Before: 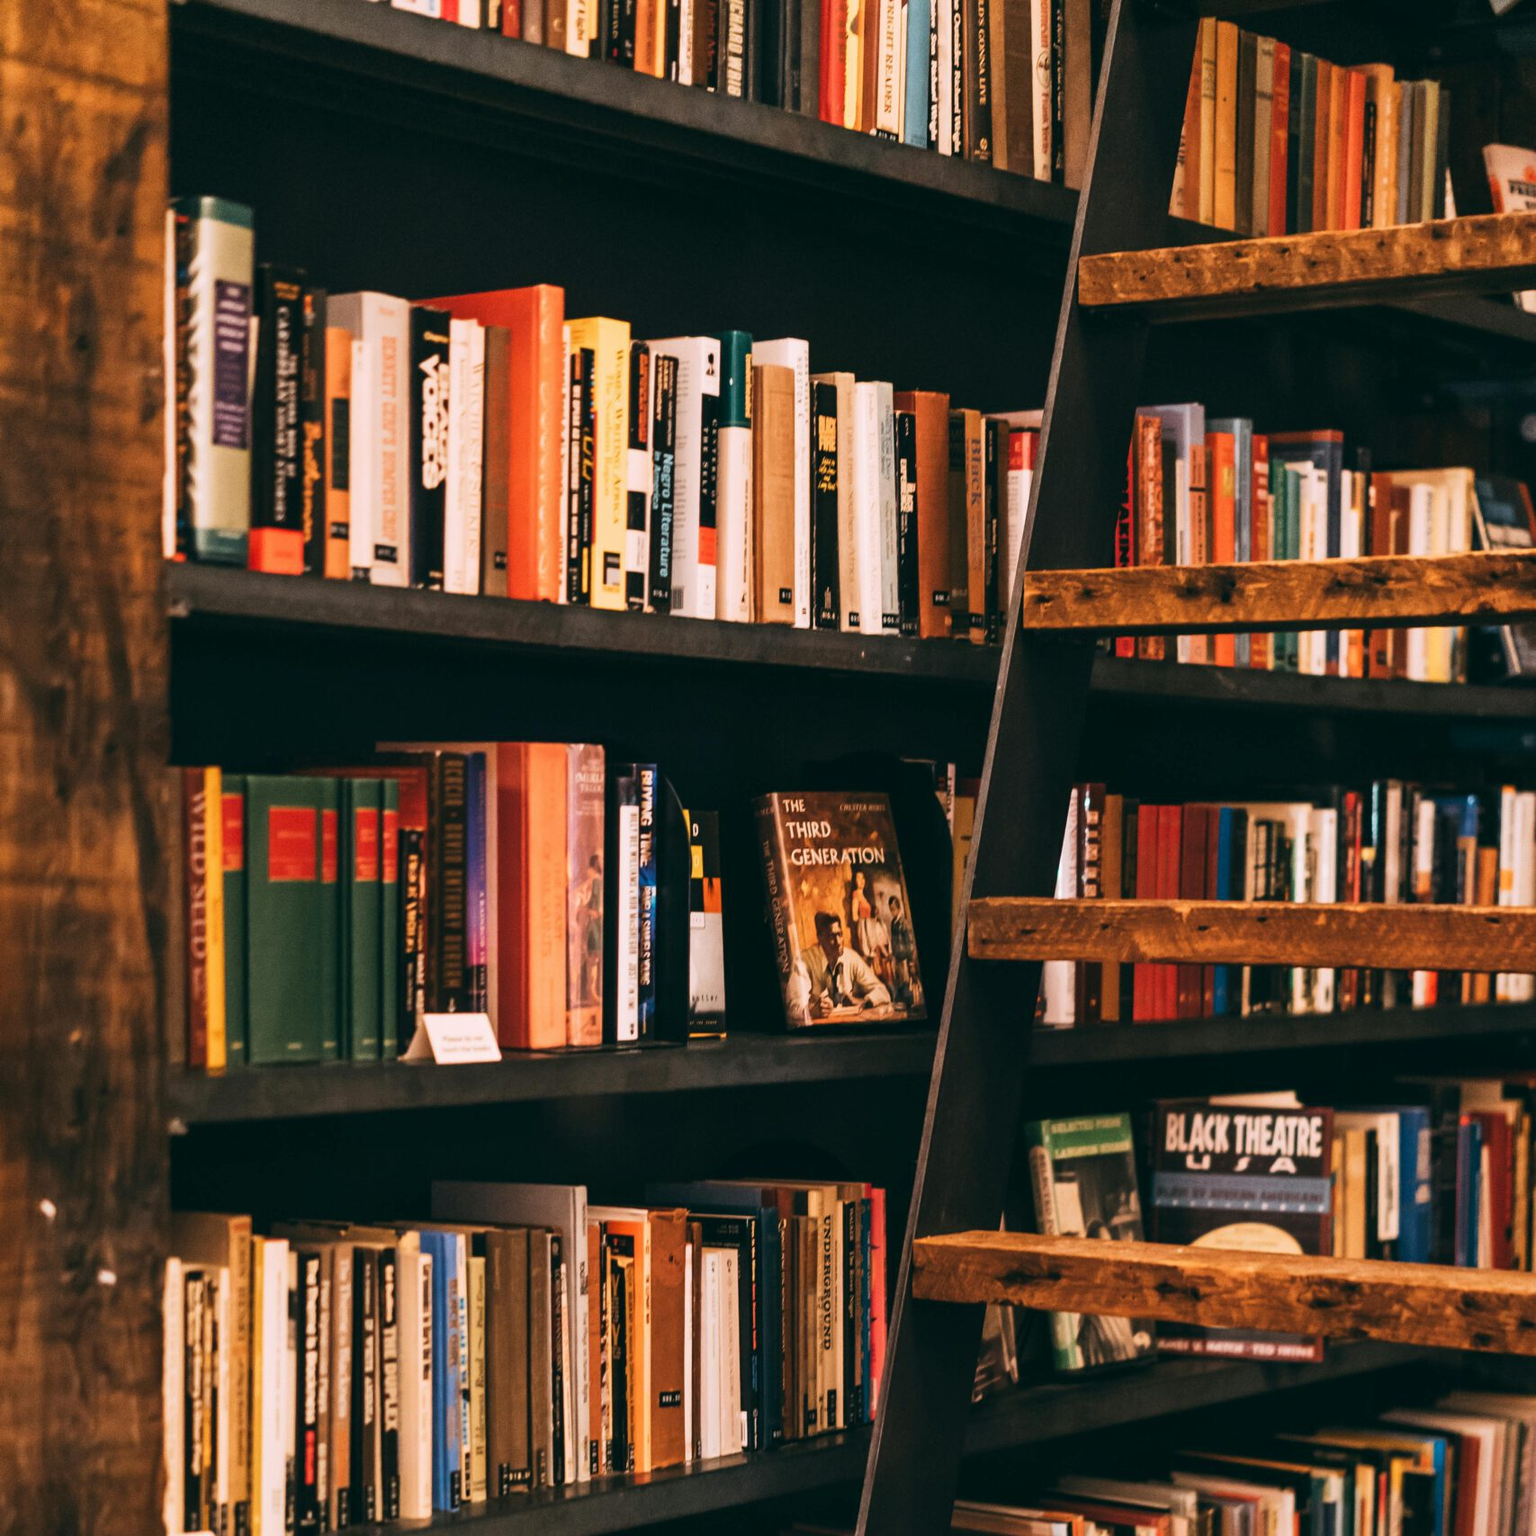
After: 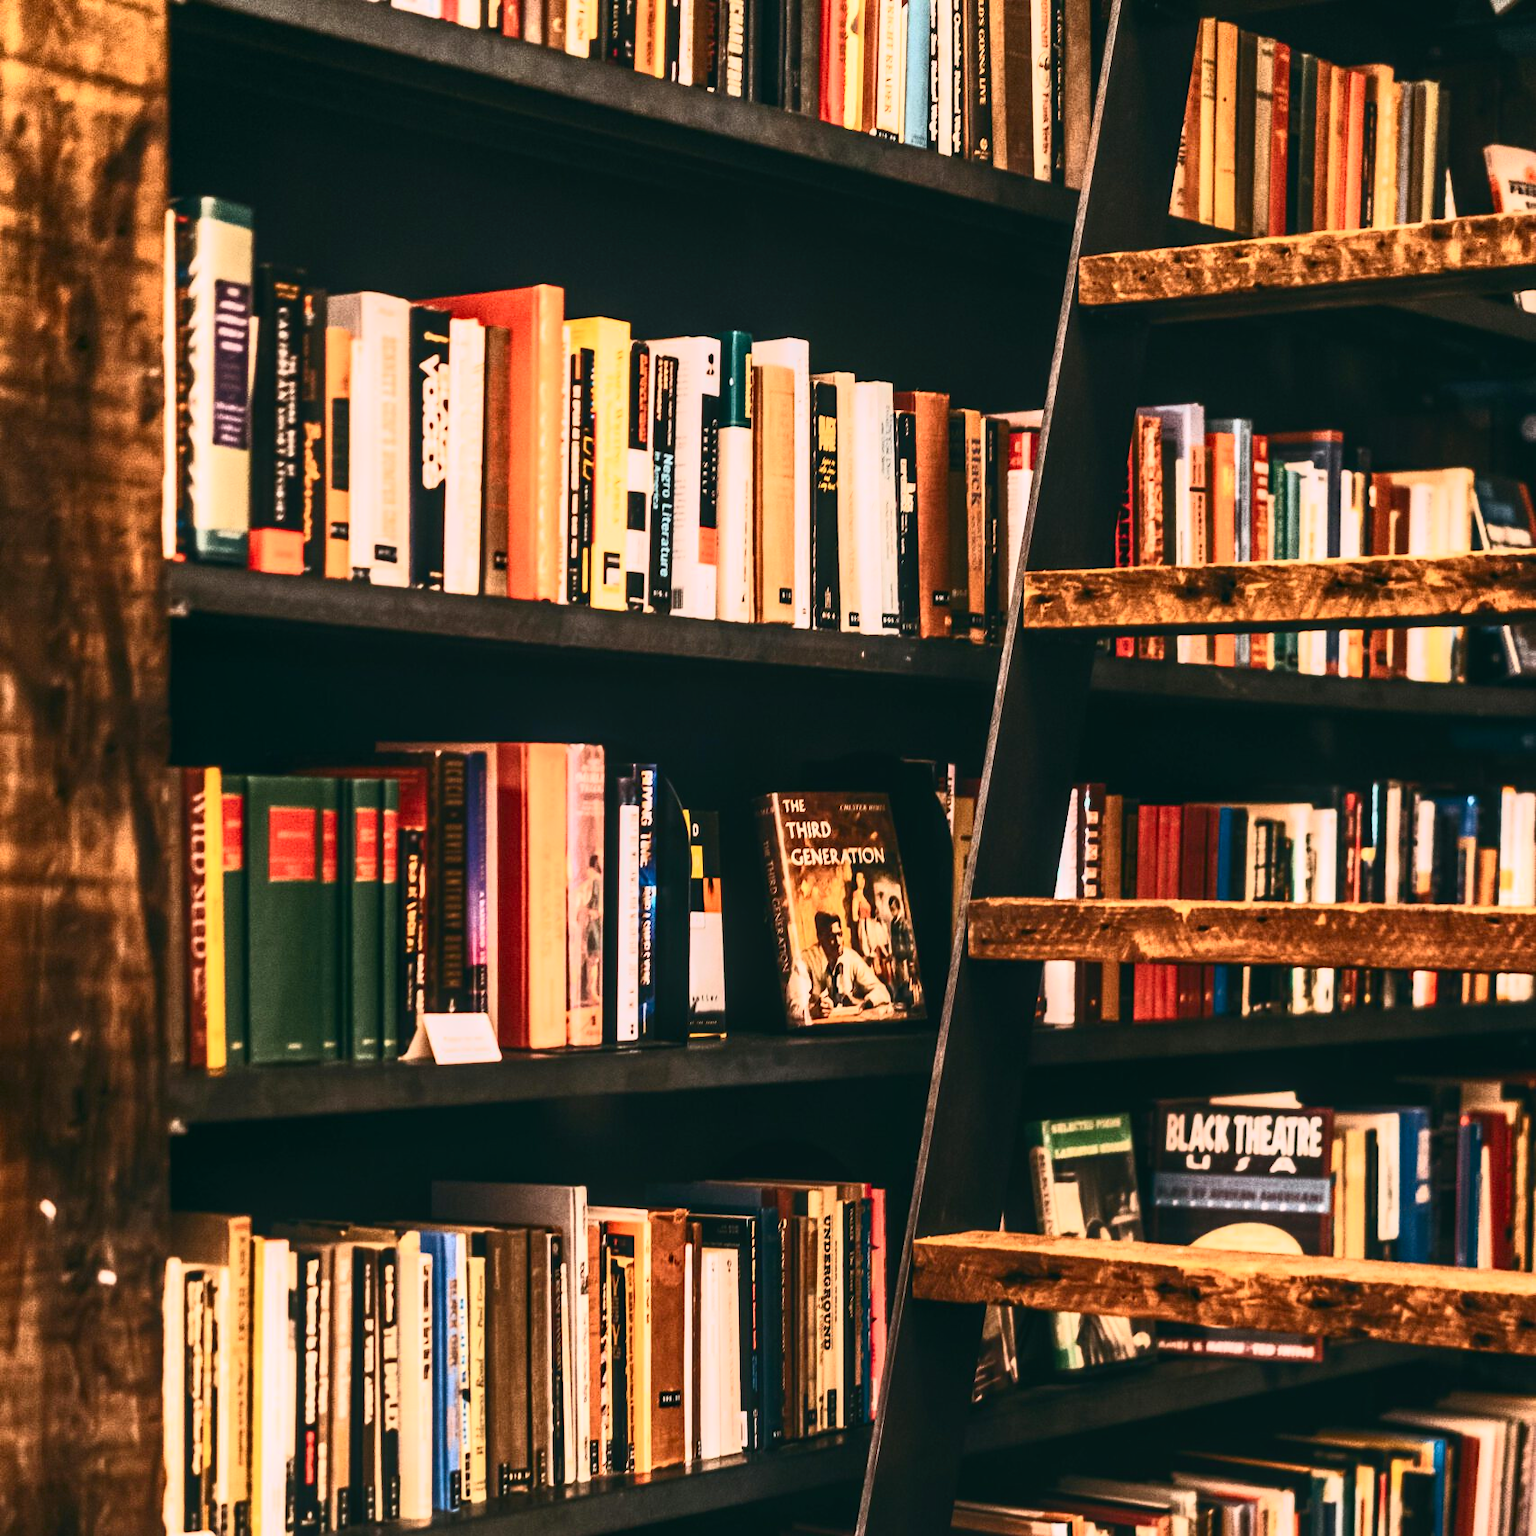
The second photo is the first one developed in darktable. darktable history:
contrast brightness saturation: contrast 0.62, brightness 0.34, saturation 0.14
local contrast: on, module defaults
